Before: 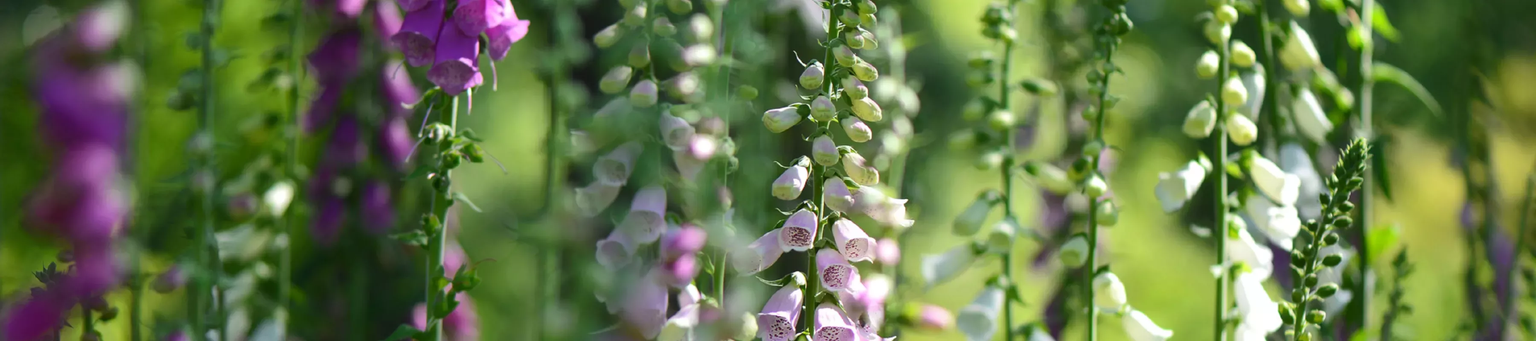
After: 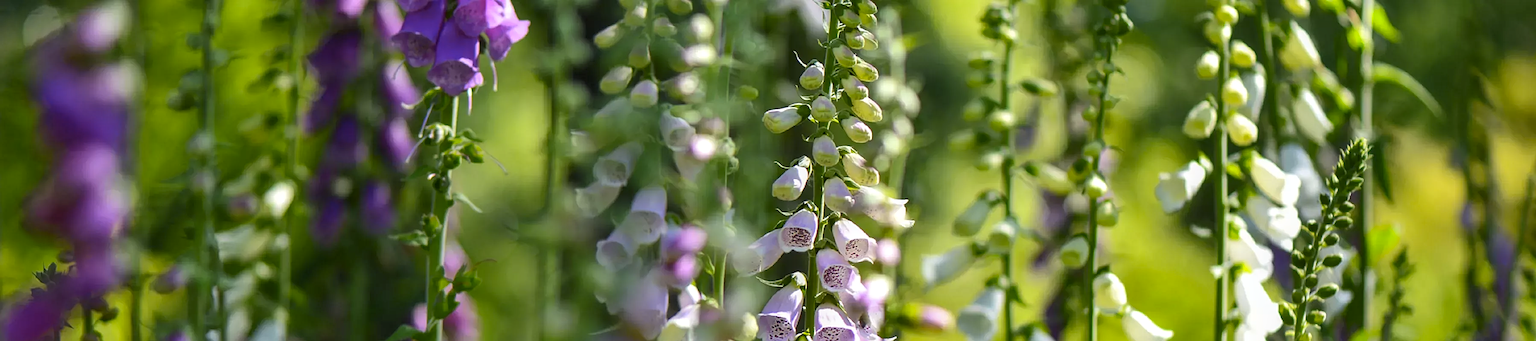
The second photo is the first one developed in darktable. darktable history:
color contrast: green-magenta contrast 0.85, blue-yellow contrast 1.25, unbound 0
shadows and highlights: shadows 43.71, white point adjustment -1.46, soften with gaussian
local contrast: on, module defaults
sharpen: on, module defaults
